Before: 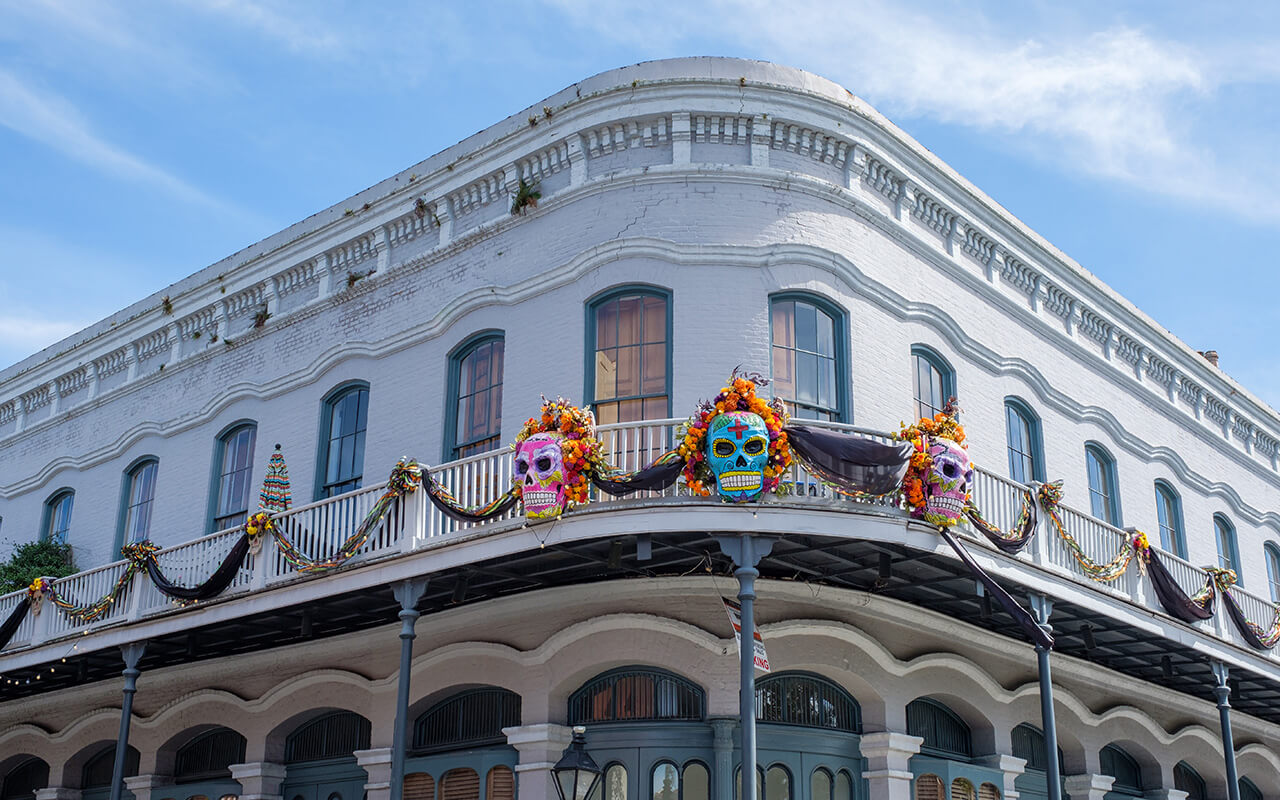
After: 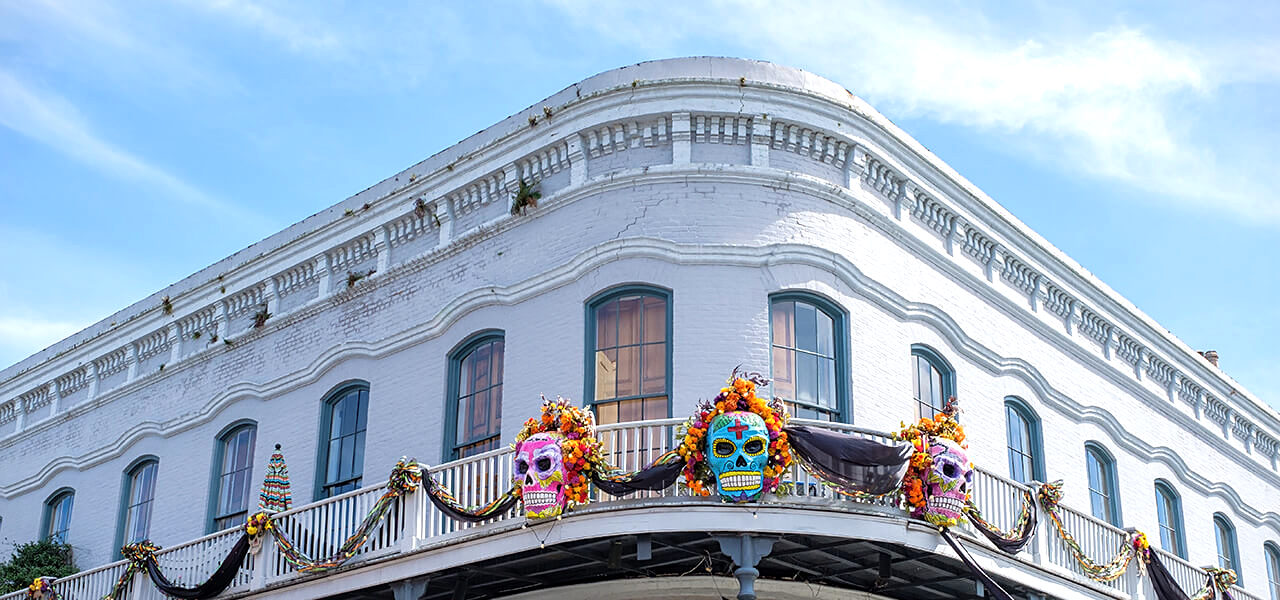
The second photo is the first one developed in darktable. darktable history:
vignetting: fall-off start 97.33%, fall-off radius 78.3%, brightness -0.528, saturation -0.519, width/height ratio 1.112
sharpen: amount 0.215
crop: bottom 24.981%
tone equalizer: -8 EV -0.38 EV, -7 EV -0.374 EV, -6 EV -0.299 EV, -5 EV -0.233 EV, -3 EV 0.242 EV, -2 EV 0.323 EV, -1 EV 0.413 EV, +0 EV 0.417 EV
